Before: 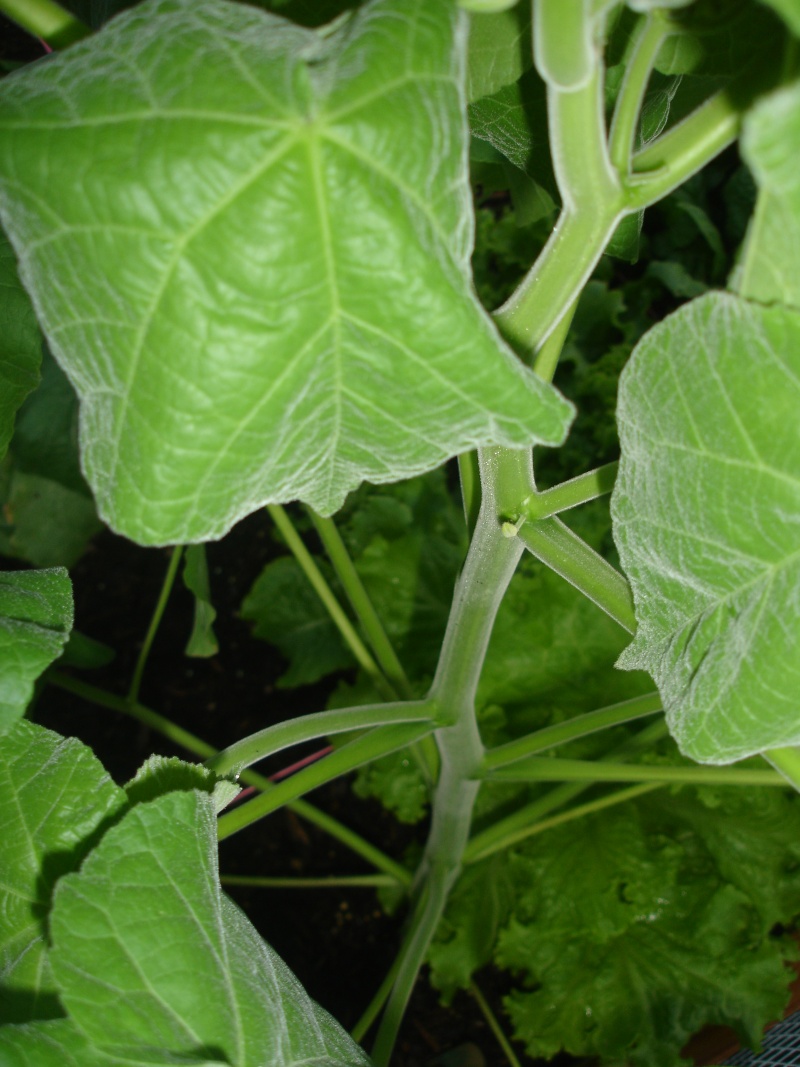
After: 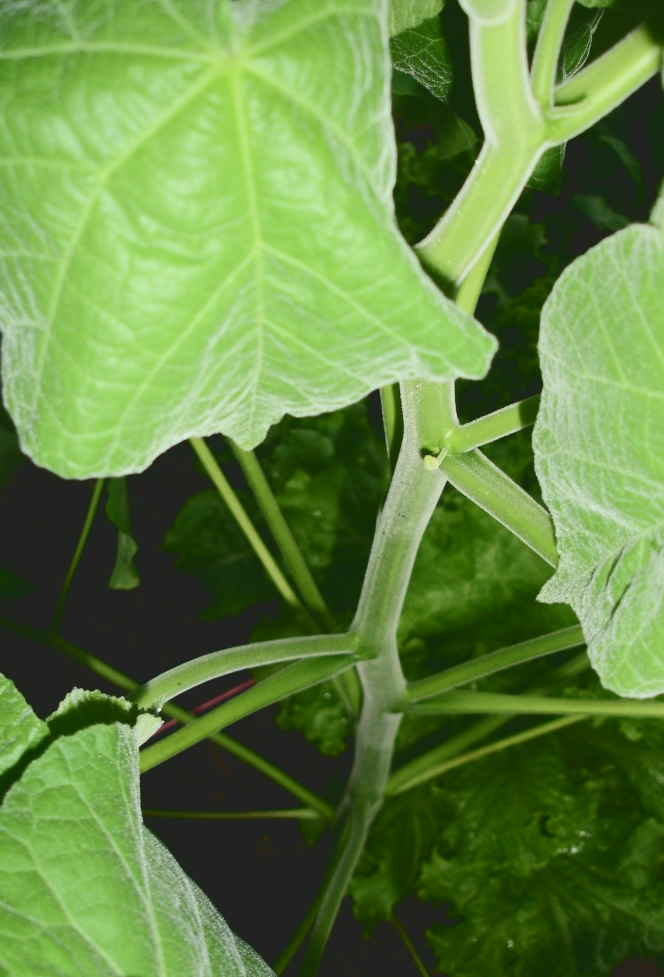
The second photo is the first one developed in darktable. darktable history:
tone curve: curves: ch0 [(0, 0) (0.003, 0.13) (0.011, 0.13) (0.025, 0.134) (0.044, 0.136) (0.069, 0.139) (0.1, 0.144) (0.136, 0.151) (0.177, 0.171) (0.224, 0.2) (0.277, 0.247) (0.335, 0.318) (0.399, 0.412) (0.468, 0.536) (0.543, 0.659) (0.623, 0.746) (0.709, 0.812) (0.801, 0.871) (0.898, 0.915) (1, 1)], color space Lab, independent channels, preserve colors none
crop: left 9.766%, top 6.305%, right 7.186%, bottom 2.121%
